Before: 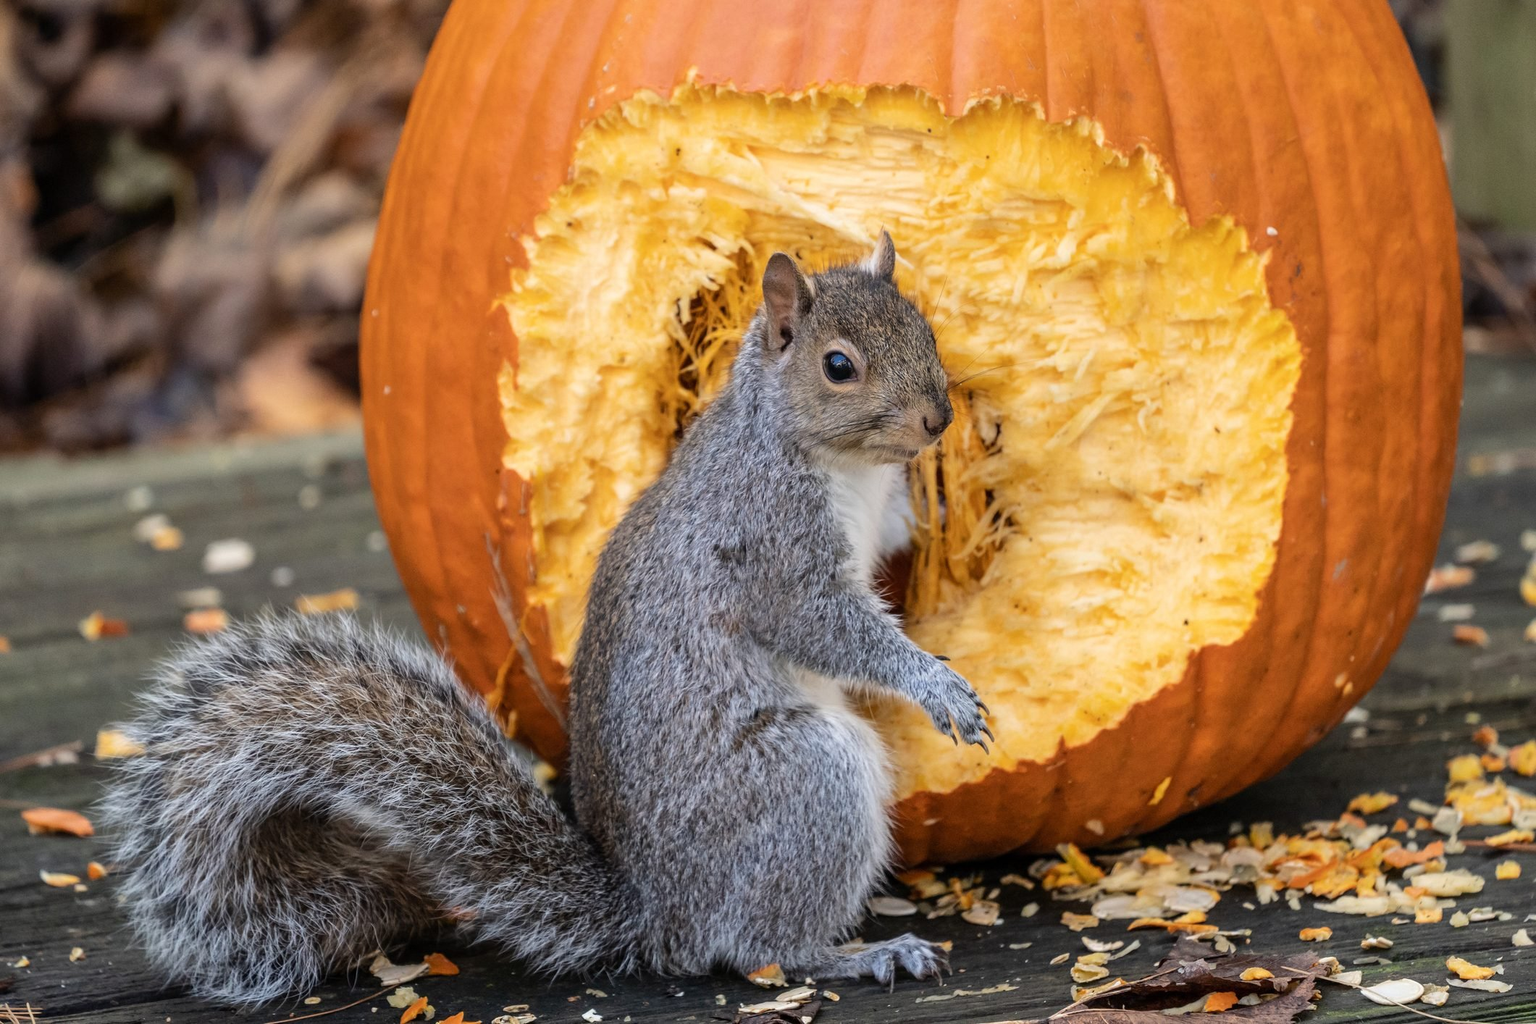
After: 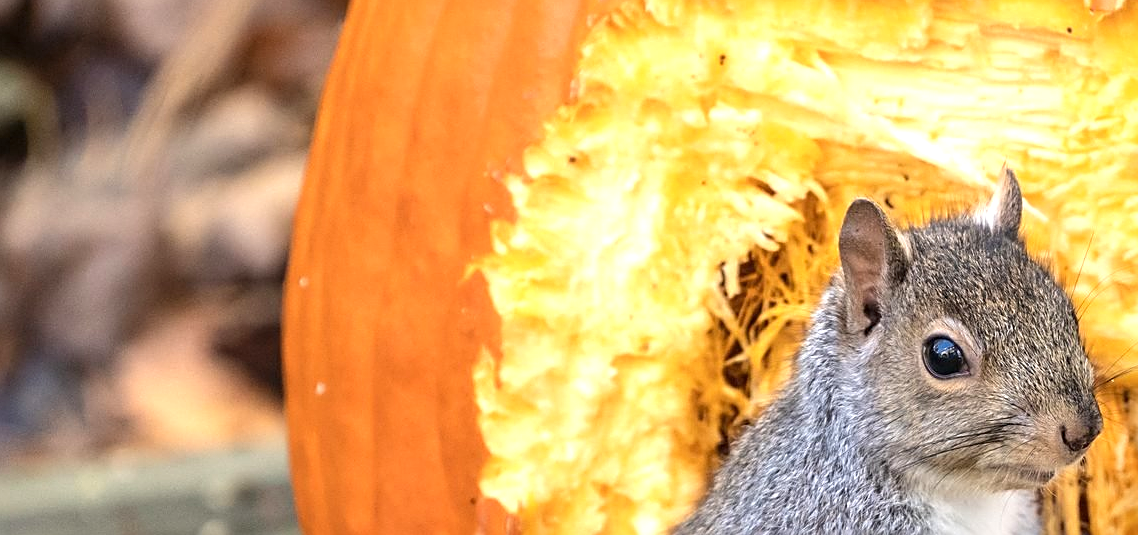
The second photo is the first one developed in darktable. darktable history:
exposure: black level correction 0, exposure 0.7 EV, compensate exposure bias true, compensate highlight preservation false
crop: left 10.121%, top 10.631%, right 36.218%, bottom 51.526%
sharpen: on, module defaults
